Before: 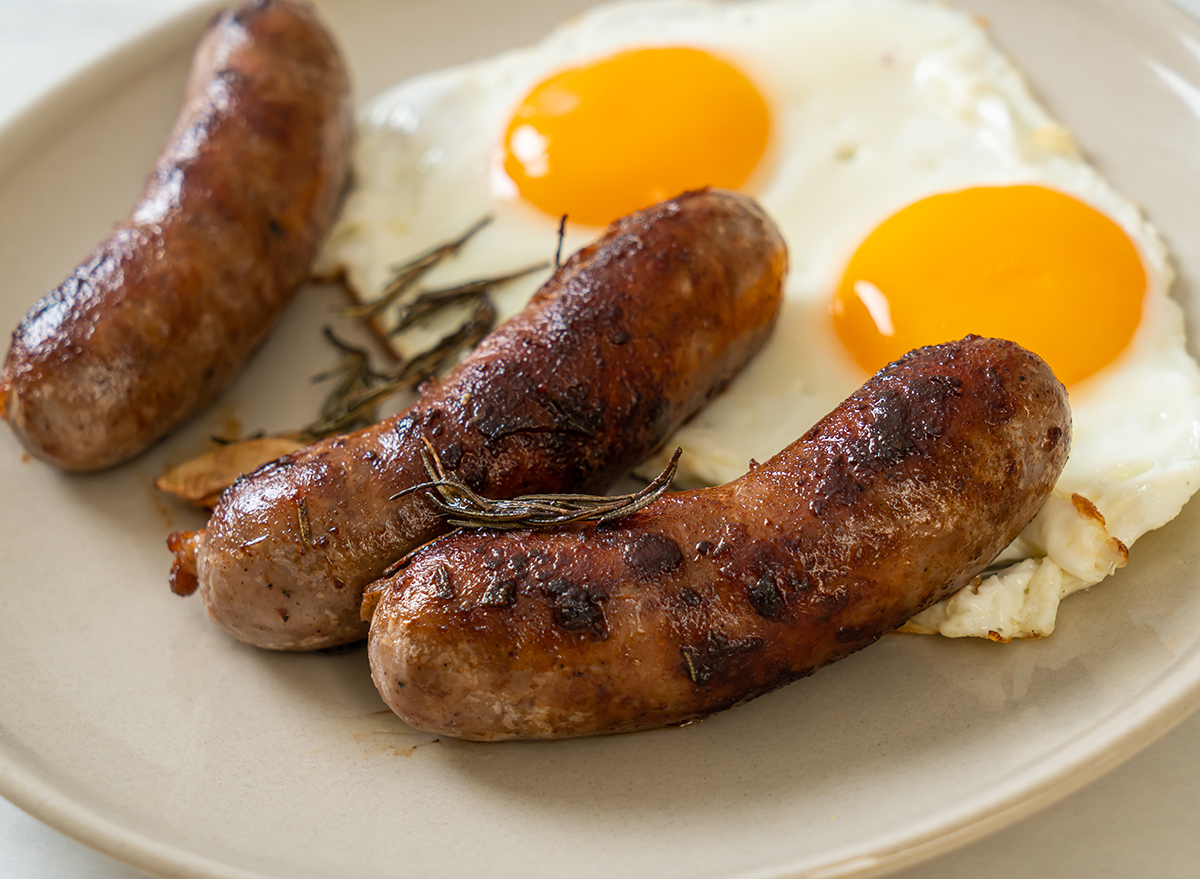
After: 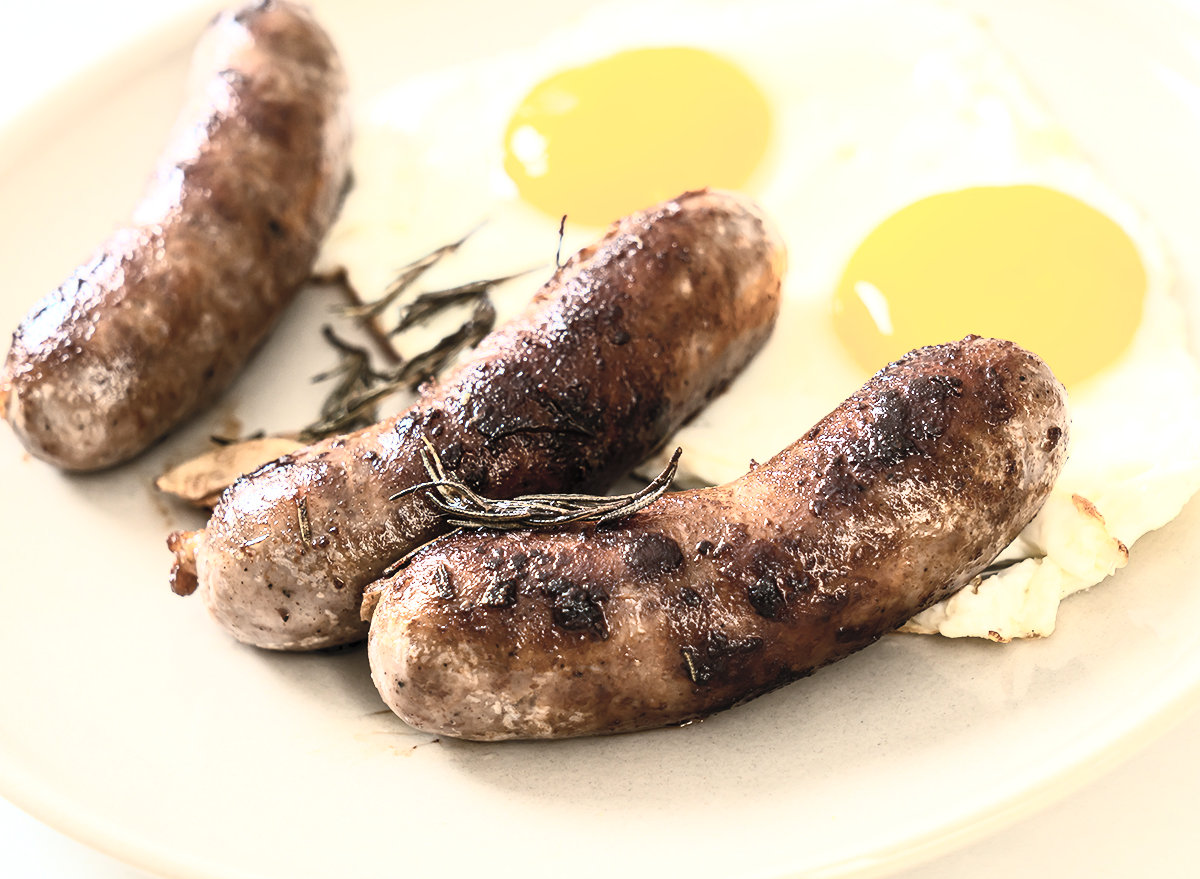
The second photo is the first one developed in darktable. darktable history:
tone equalizer: -8 EV -0.757 EV, -7 EV -0.725 EV, -6 EV -0.613 EV, -5 EV -0.366 EV, -3 EV 0.403 EV, -2 EV 0.6 EV, -1 EV 0.684 EV, +0 EV 0.731 EV
contrast brightness saturation: contrast 0.557, brightness 0.57, saturation -0.339
